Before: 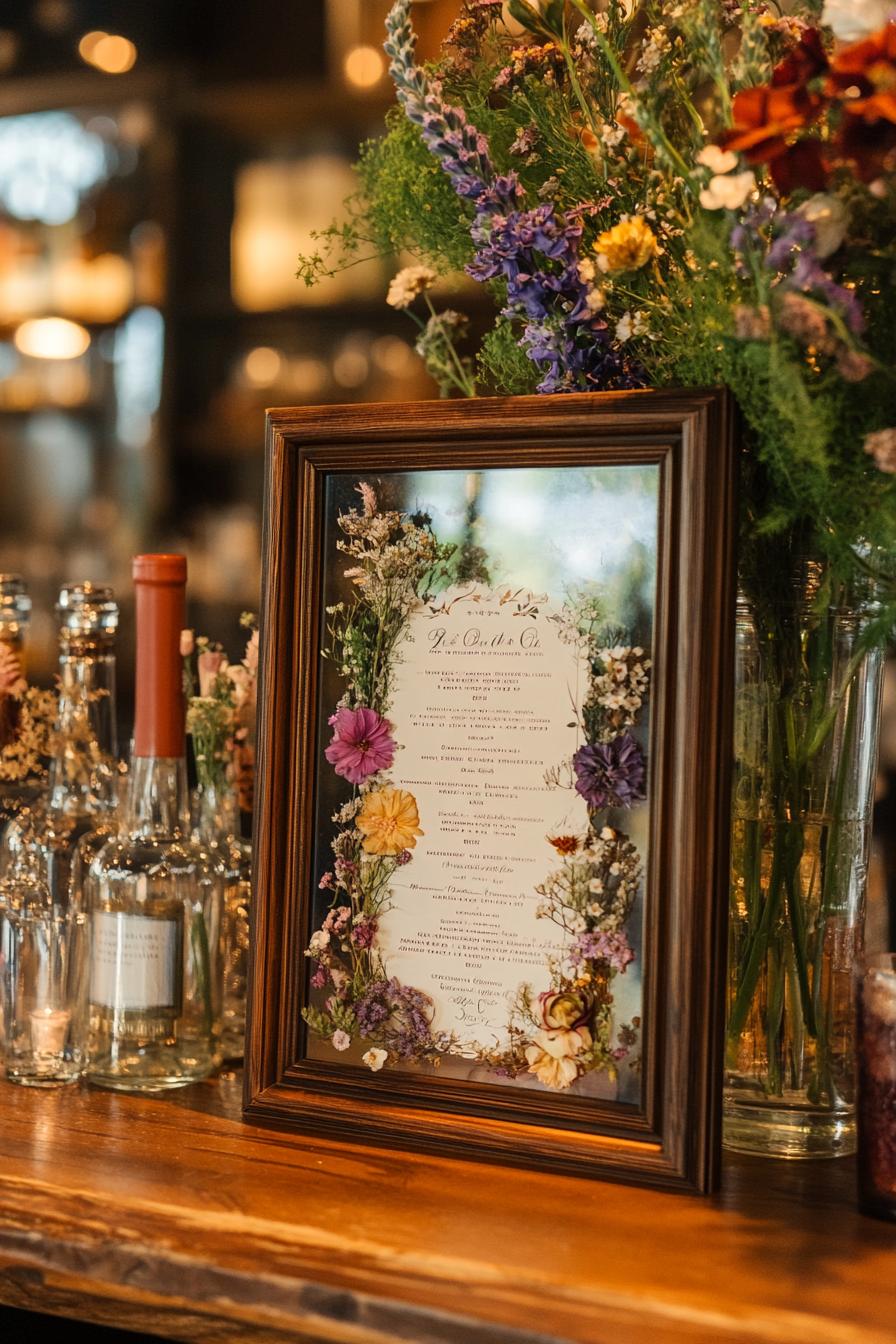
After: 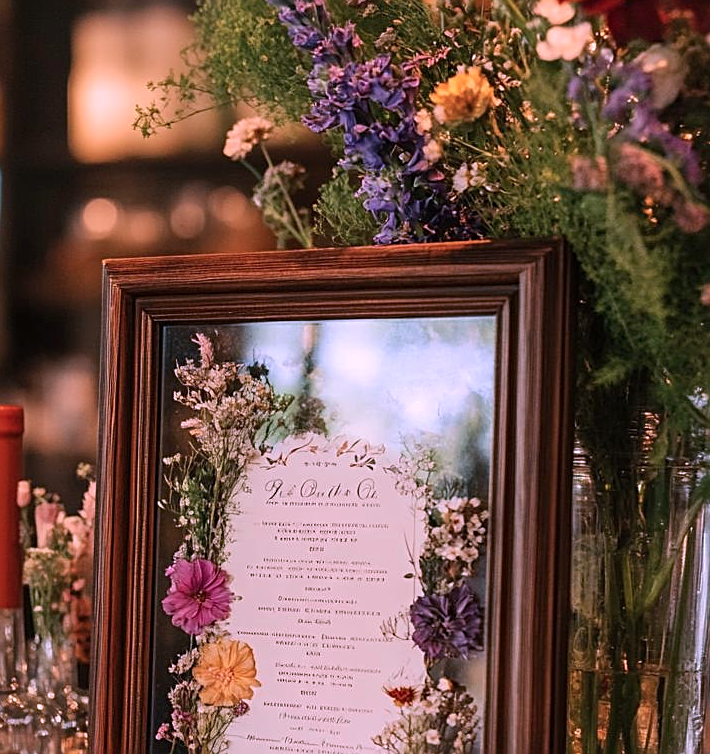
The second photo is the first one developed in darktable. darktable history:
crop: left 18.253%, top 11.099%, right 2.428%, bottom 32.796%
color correction: highlights a* 15.18, highlights b* -24.48
sharpen: on, module defaults
